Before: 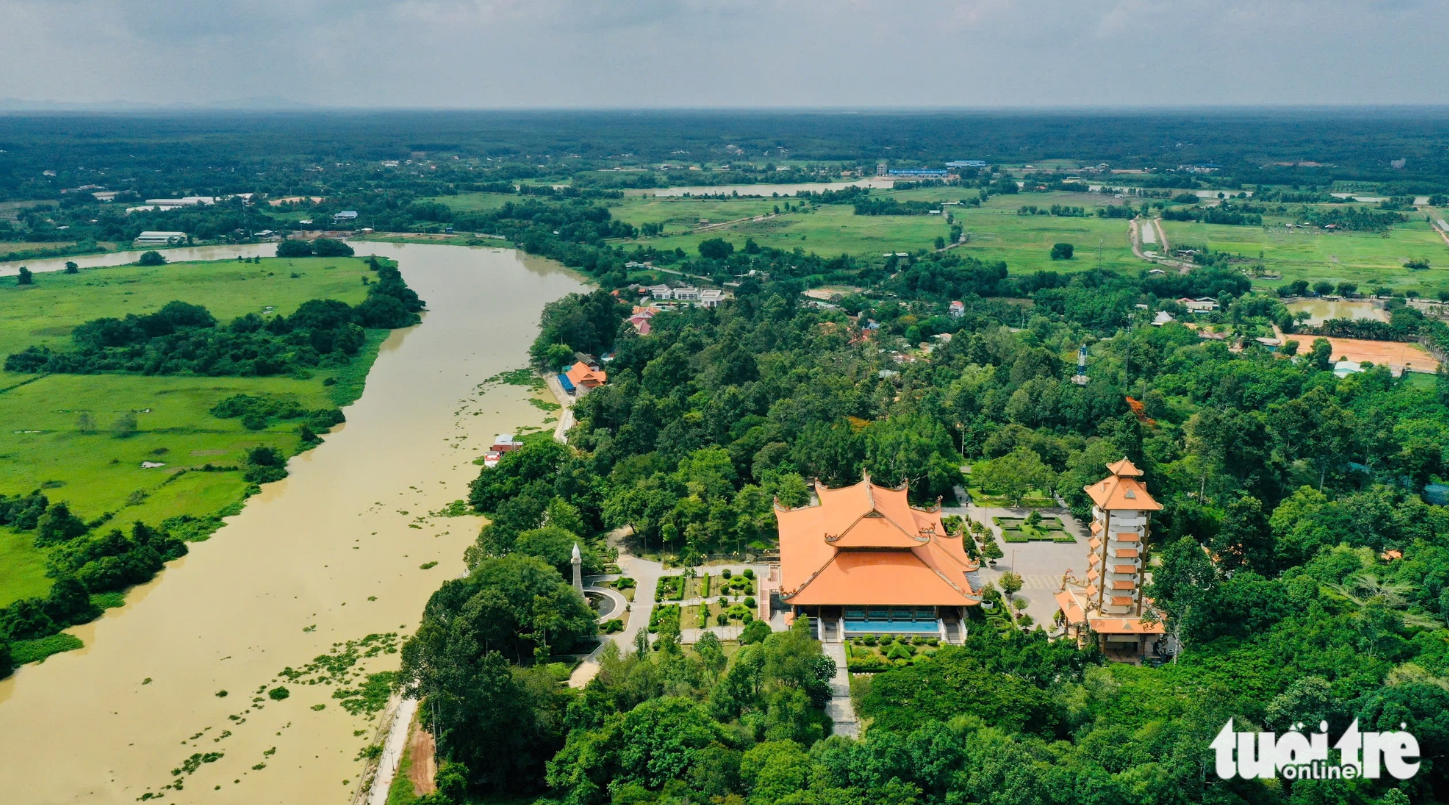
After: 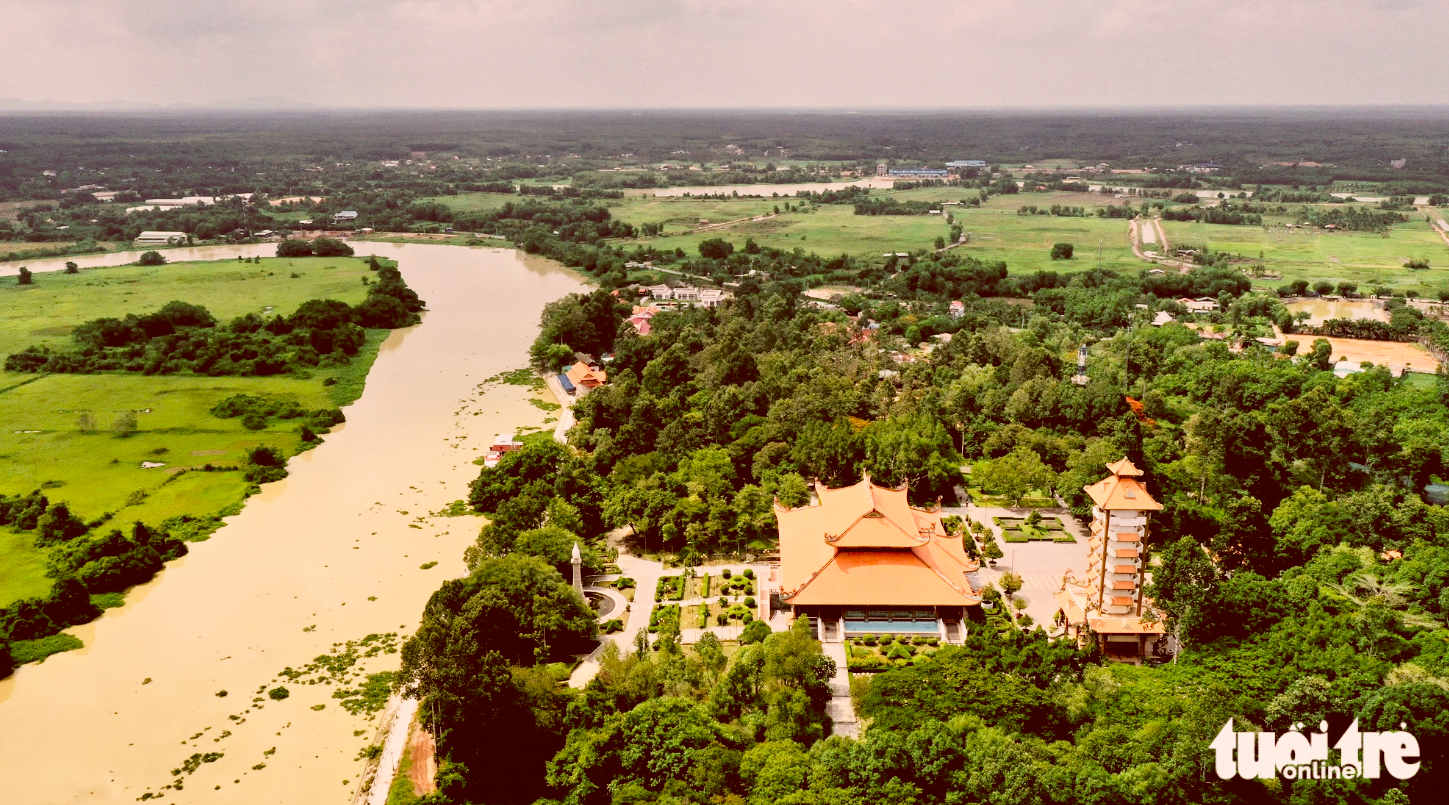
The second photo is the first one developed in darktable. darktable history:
color correction: highlights a* 9.03, highlights b* 8.71, shadows a* 40, shadows b* 40, saturation 0.8
exposure: black level correction 0, exposure -0.721 EV, compensate highlight preservation false
base curve: curves: ch0 [(0, 0) (0.012, 0.01) (0.073, 0.168) (0.31, 0.711) (0.645, 0.957) (1, 1)], preserve colors none
